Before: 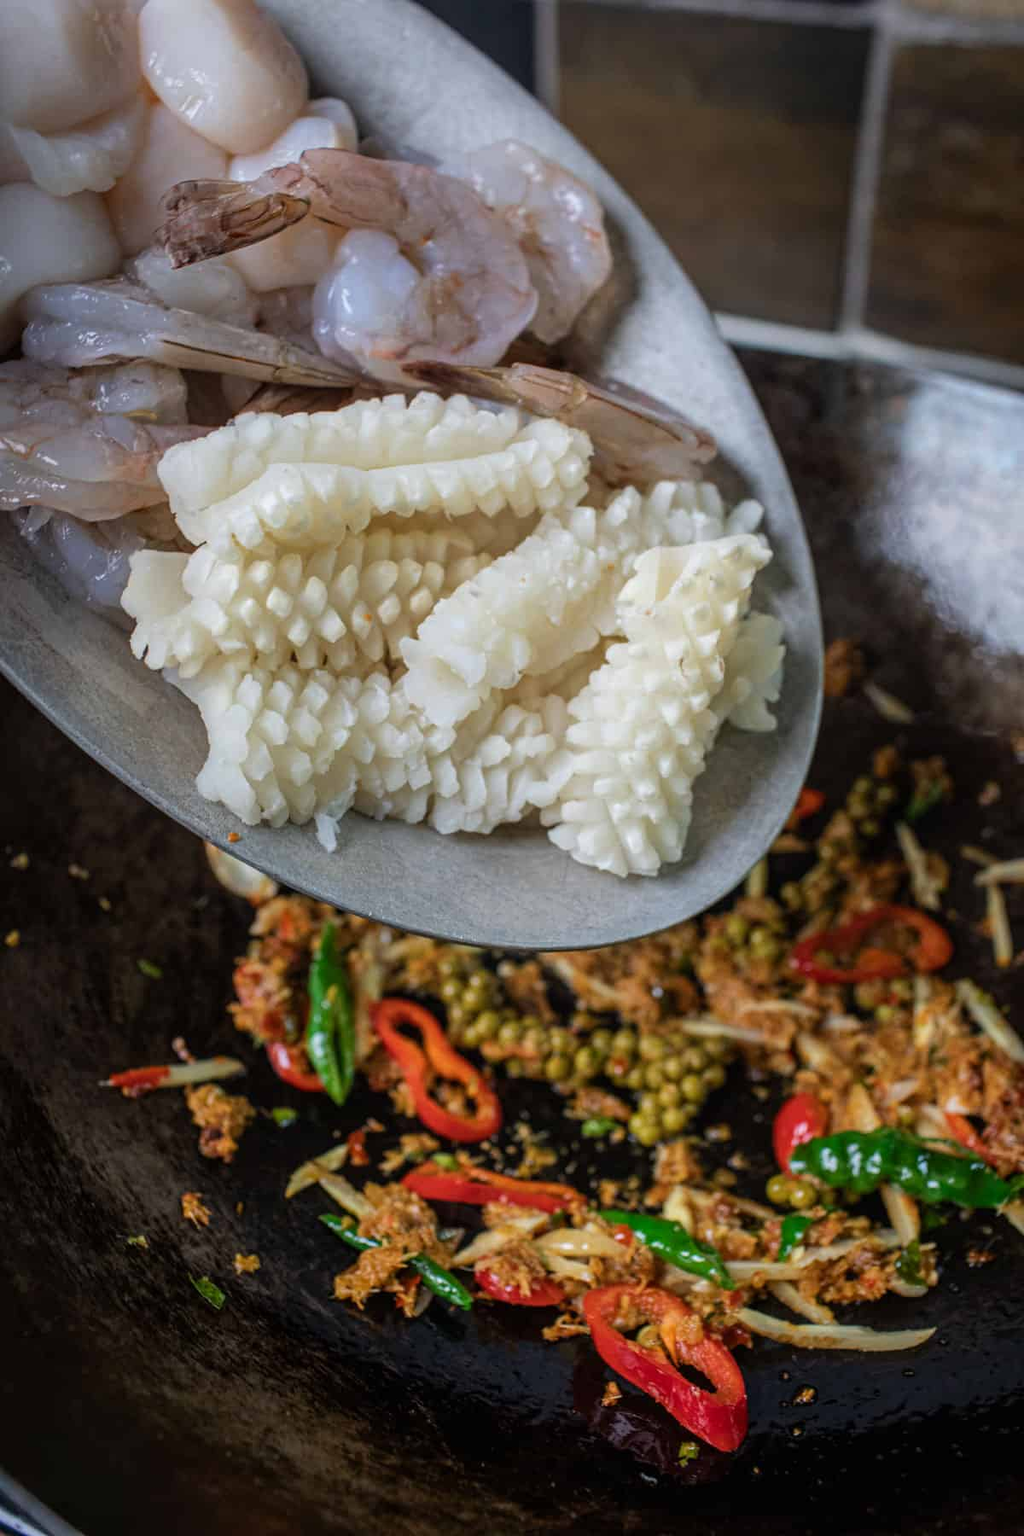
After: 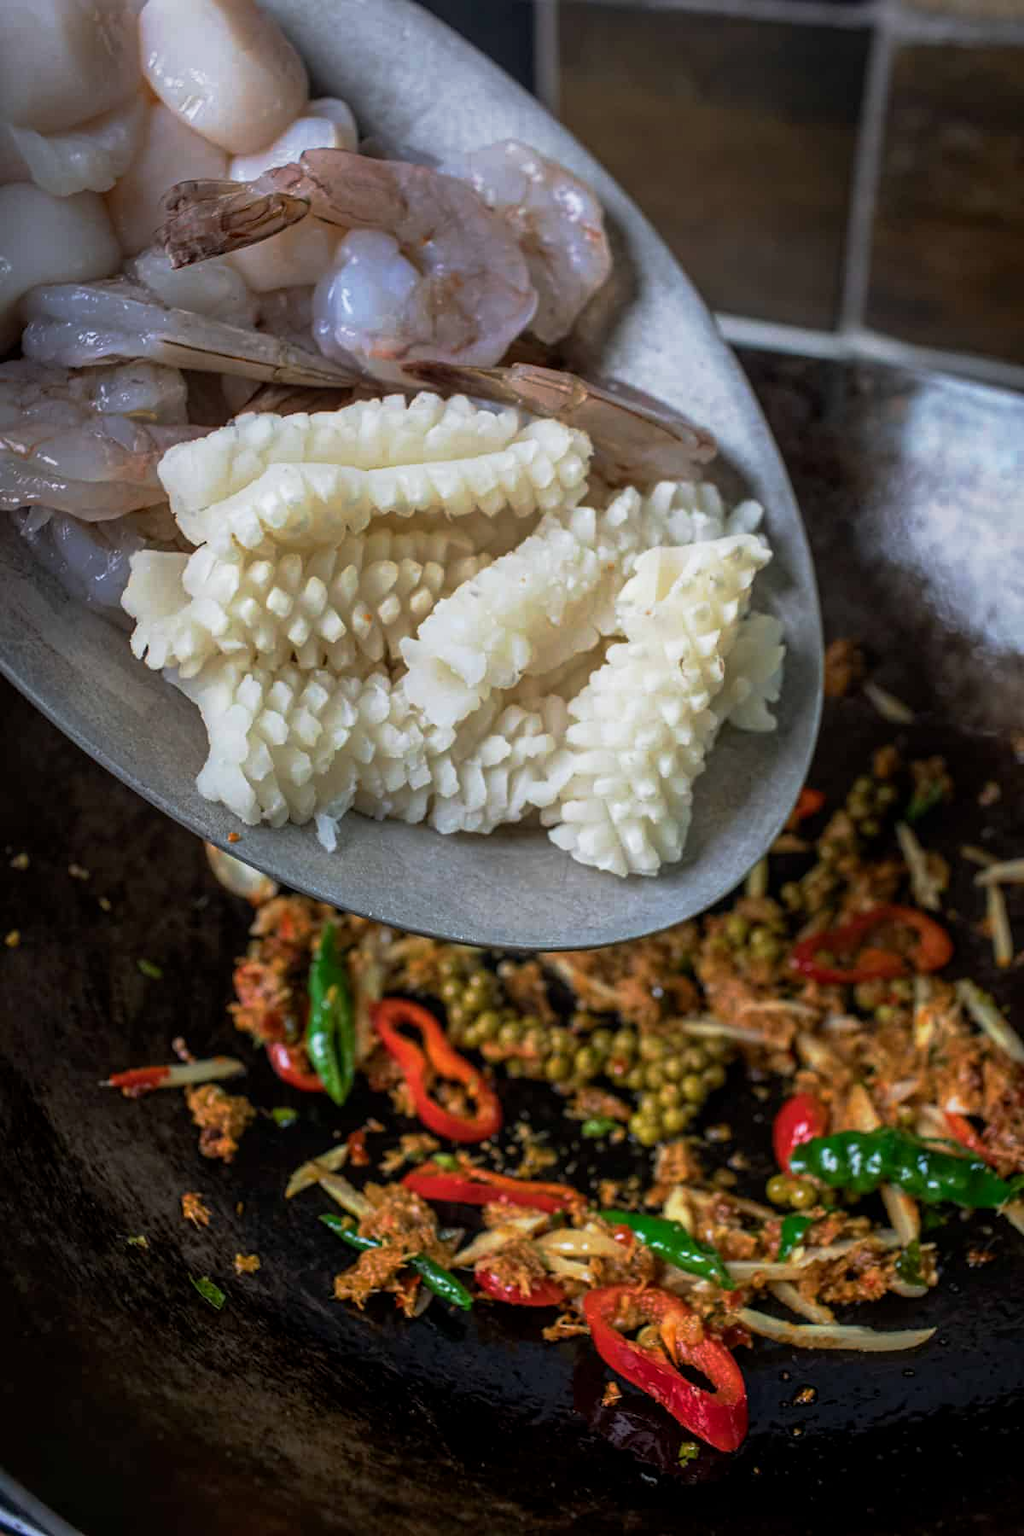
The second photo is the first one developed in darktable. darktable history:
base curve: curves: ch0 [(0, 0) (0.257, 0.25) (0.482, 0.586) (0.757, 0.871) (1, 1)], preserve colors none
exposure: black level correction 0.001, exposure -0.205 EV, compensate highlight preservation false
